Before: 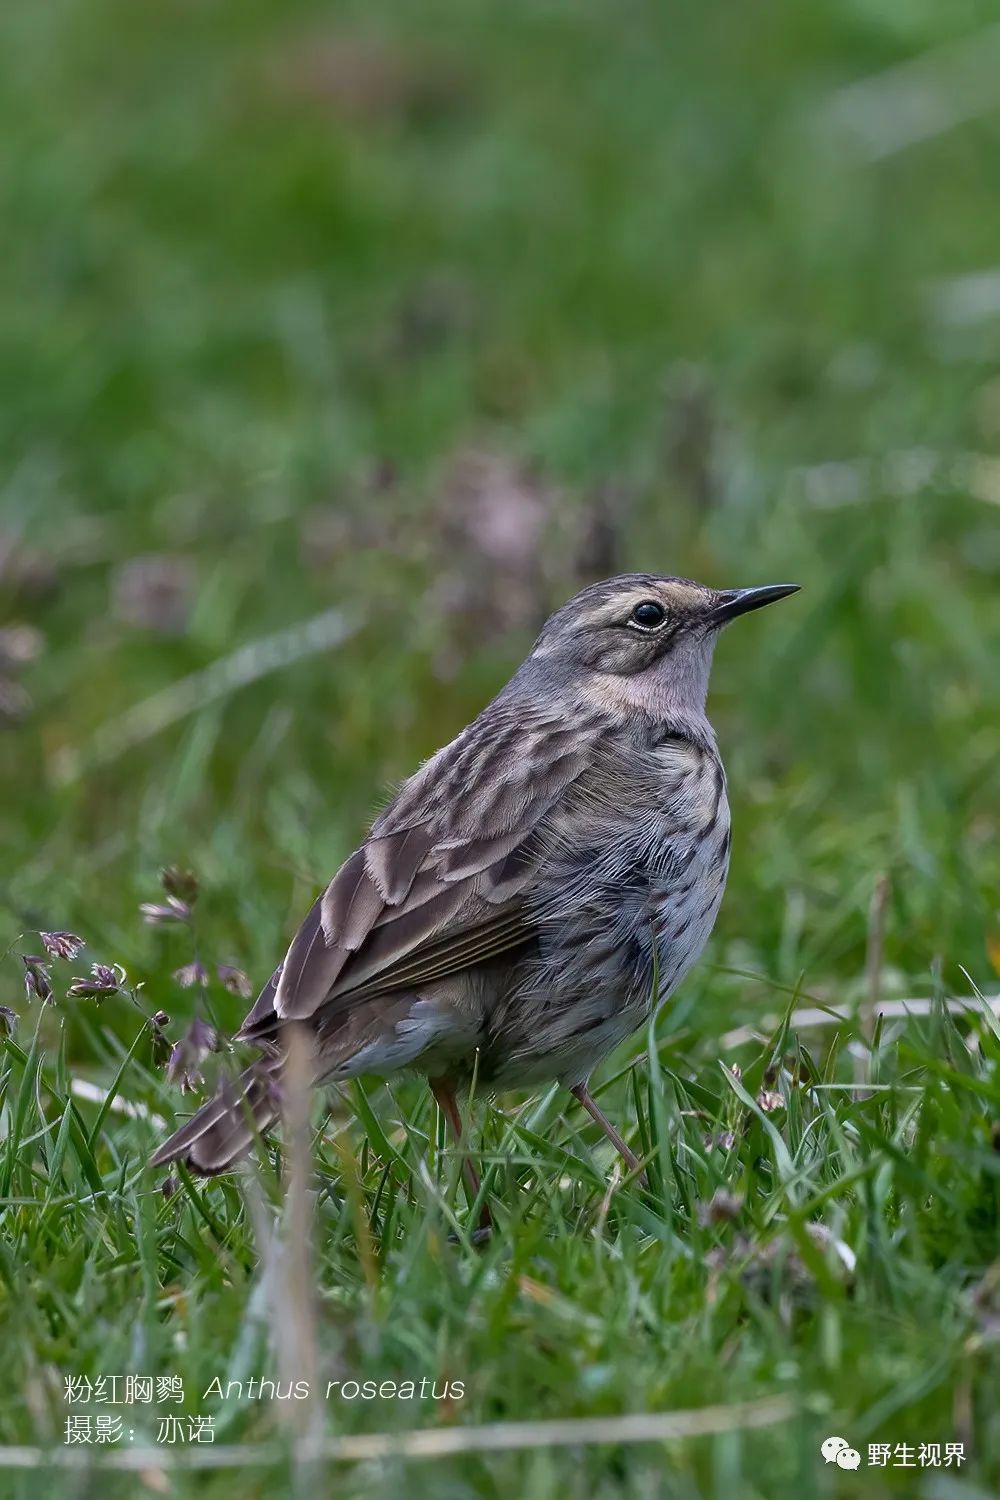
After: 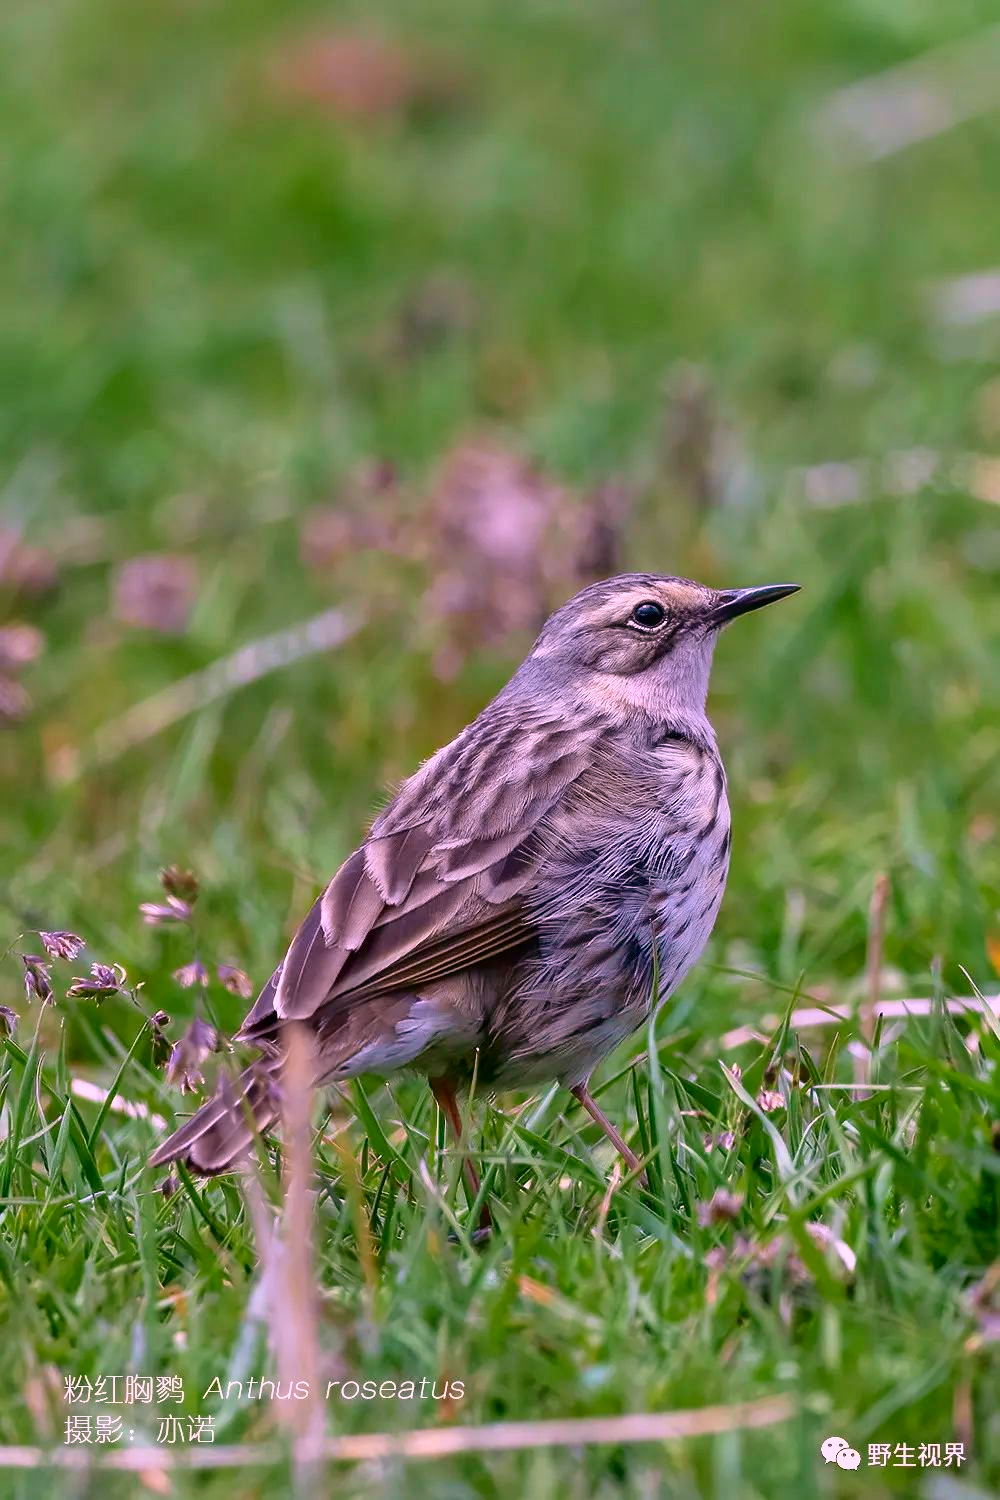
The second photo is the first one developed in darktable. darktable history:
white balance: red 1.188, blue 1.11
tone curve: curves: ch0 [(0, 0) (0.091, 0.077) (0.389, 0.458) (0.745, 0.82) (0.844, 0.908) (0.909, 0.942) (1, 0.973)]; ch1 [(0, 0) (0.437, 0.404) (0.5, 0.5) (0.529, 0.556) (0.58, 0.603) (0.616, 0.649) (1, 1)]; ch2 [(0, 0) (0.442, 0.415) (0.5, 0.5) (0.535, 0.557) (0.585, 0.62) (1, 1)], color space Lab, independent channels, preserve colors none
